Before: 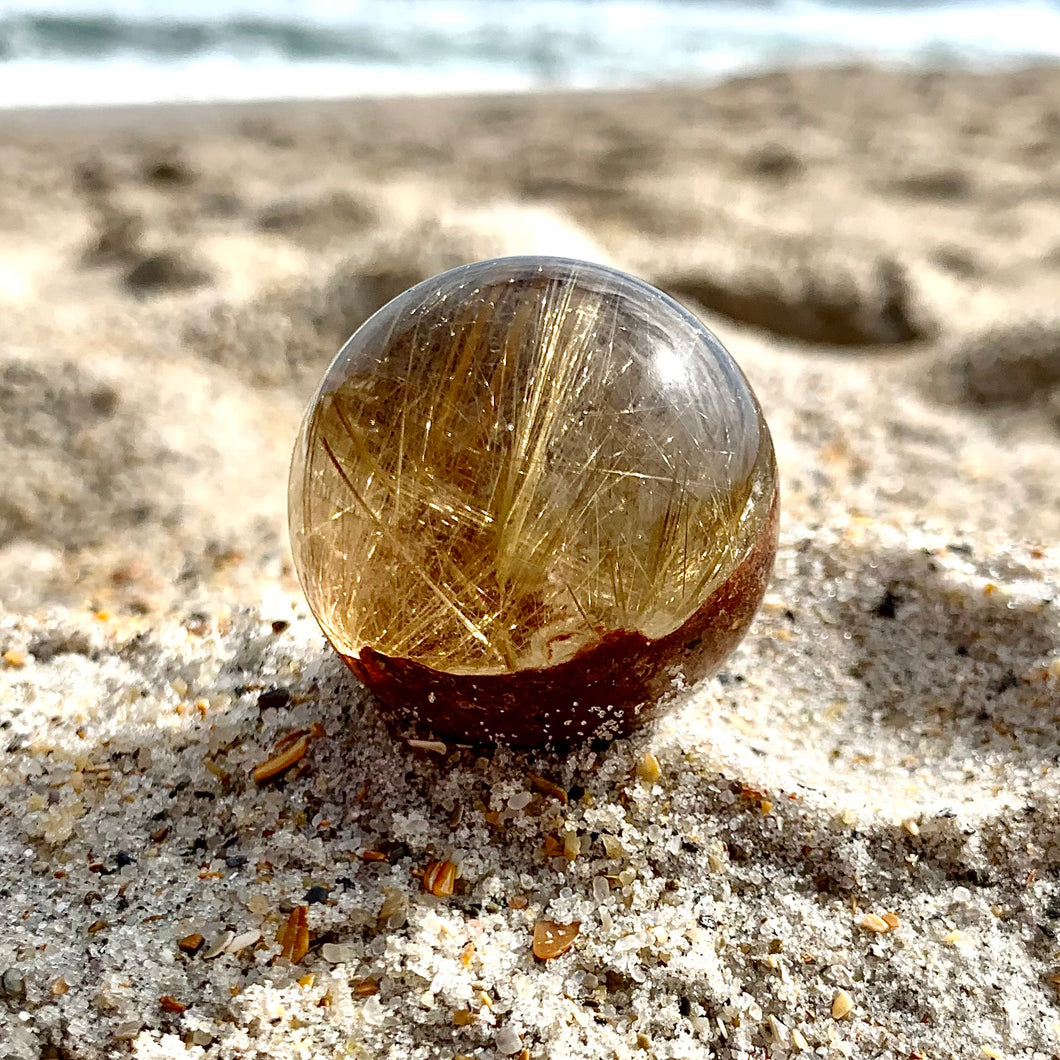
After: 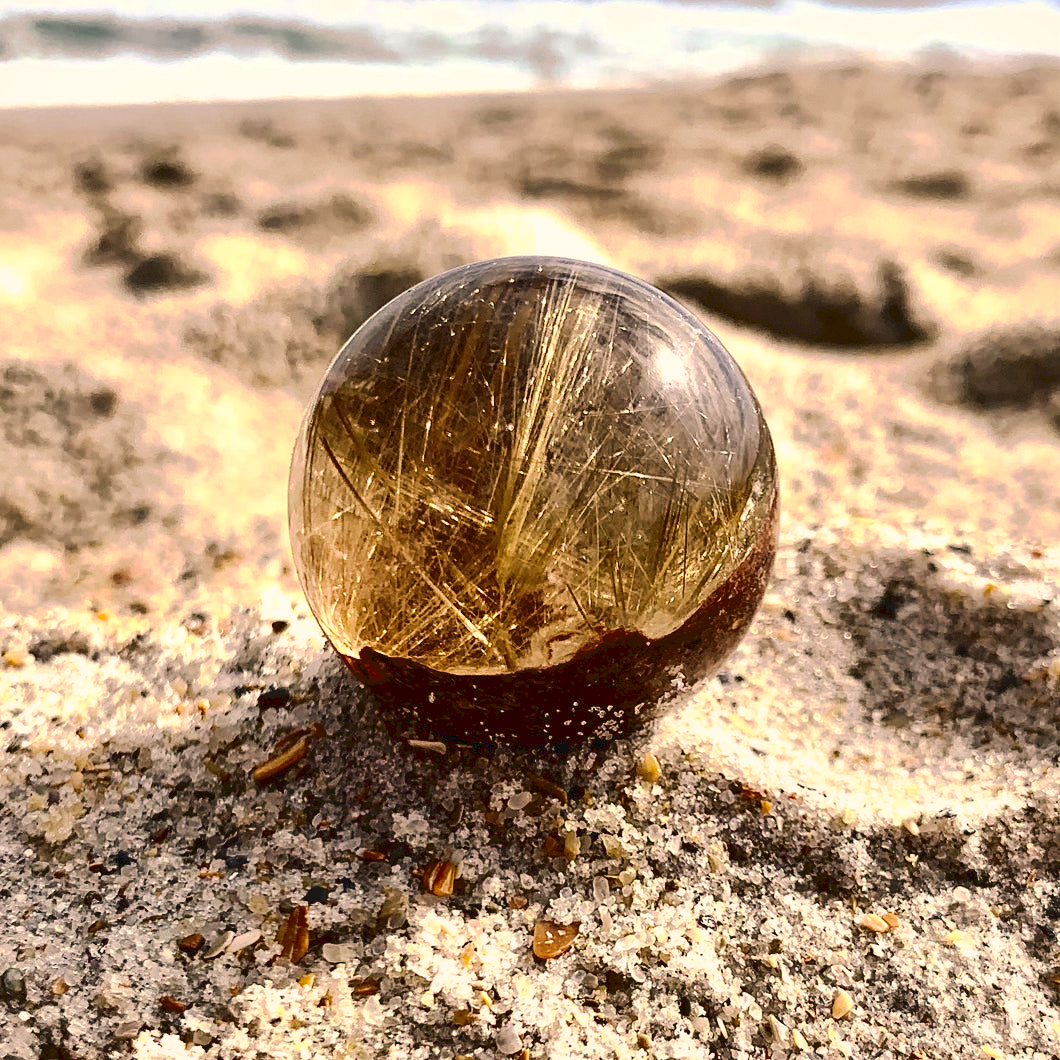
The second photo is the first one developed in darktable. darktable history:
local contrast: mode bilateral grid, contrast 20, coarseness 50, detail 119%, midtone range 0.2
color correction: highlights a* 11.8, highlights b* 12.26
tone curve: curves: ch0 [(0, 0) (0.003, 0.096) (0.011, 0.096) (0.025, 0.098) (0.044, 0.099) (0.069, 0.106) (0.1, 0.128) (0.136, 0.153) (0.177, 0.186) (0.224, 0.218) (0.277, 0.265) (0.335, 0.316) (0.399, 0.374) (0.468, 0.445) (0.543, 0.526) (0.623, 0.605) (0.709, 0.681) (0.801, 0.758) (0.898, 0.819) (1, 1)], preserve colors none
contrast brightness saturation: contrast 0.27
